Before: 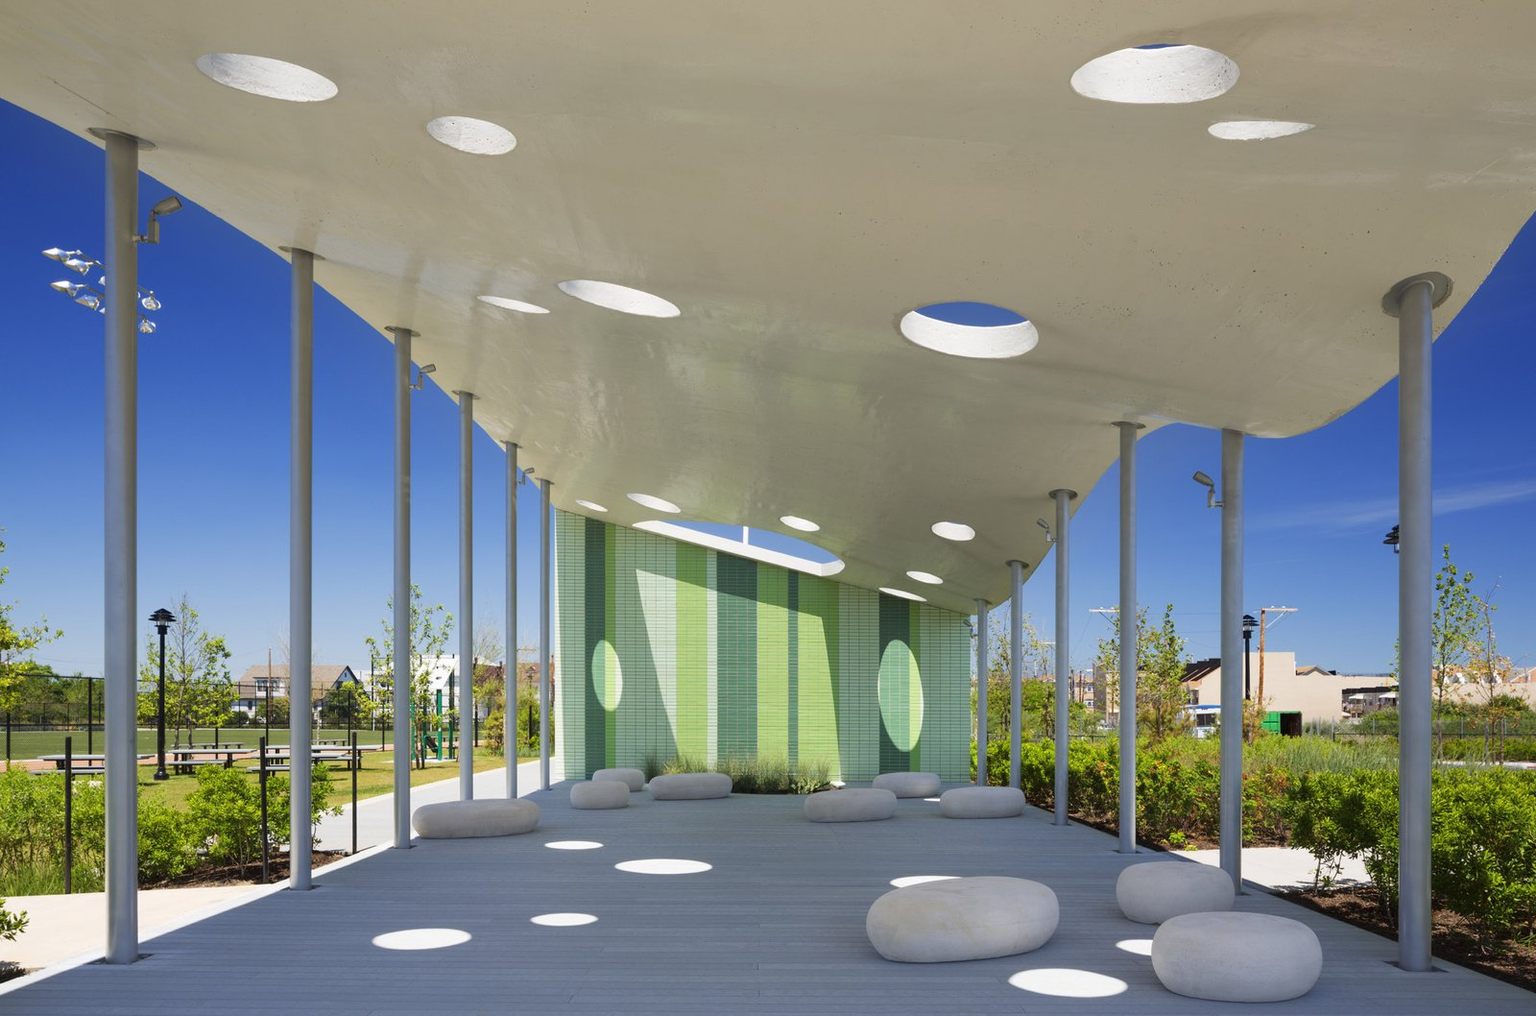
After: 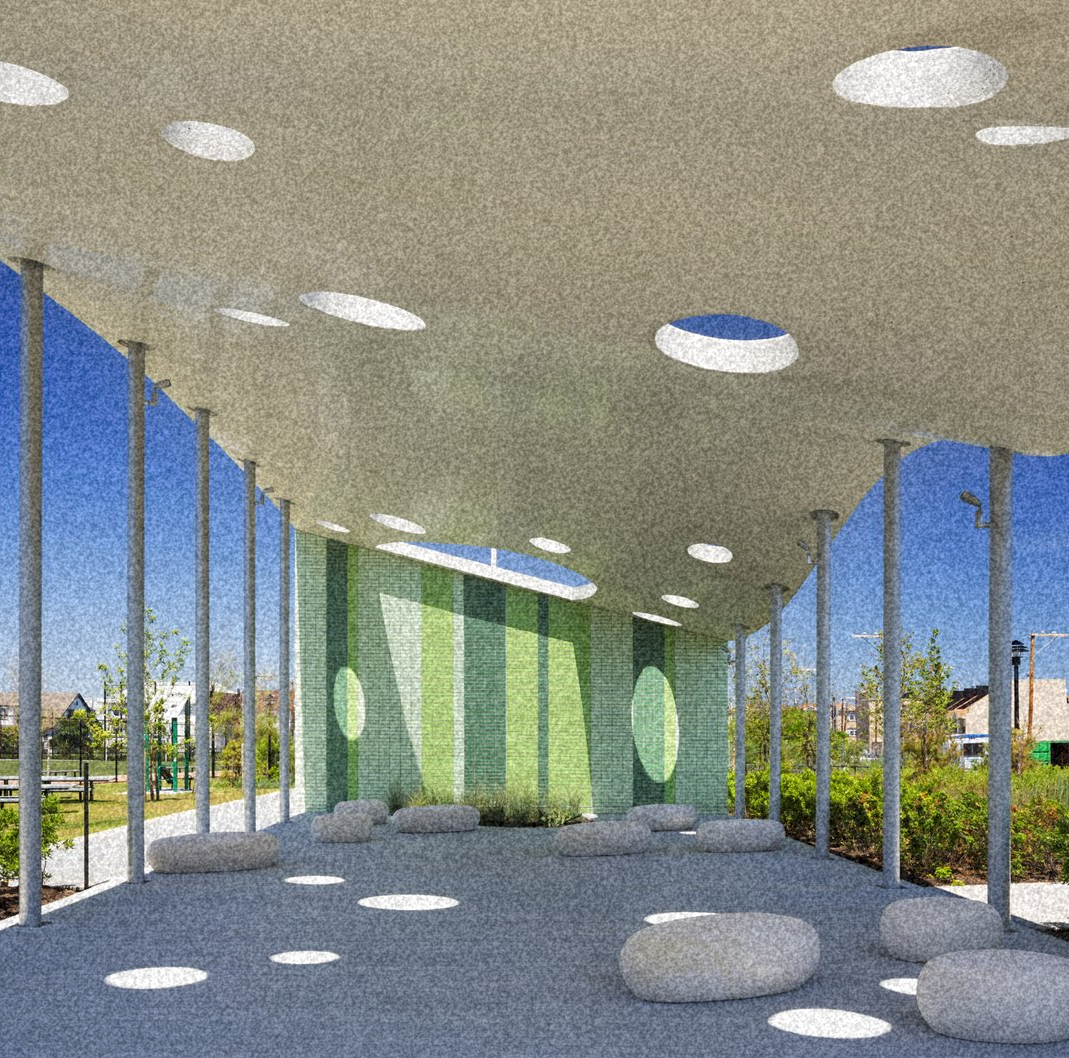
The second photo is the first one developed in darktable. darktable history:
crop and rotate: left 17.732%, right 15.423%
grain: coarseness 46.9 ISO, strength 50.21%, mid-tones bias 0%
